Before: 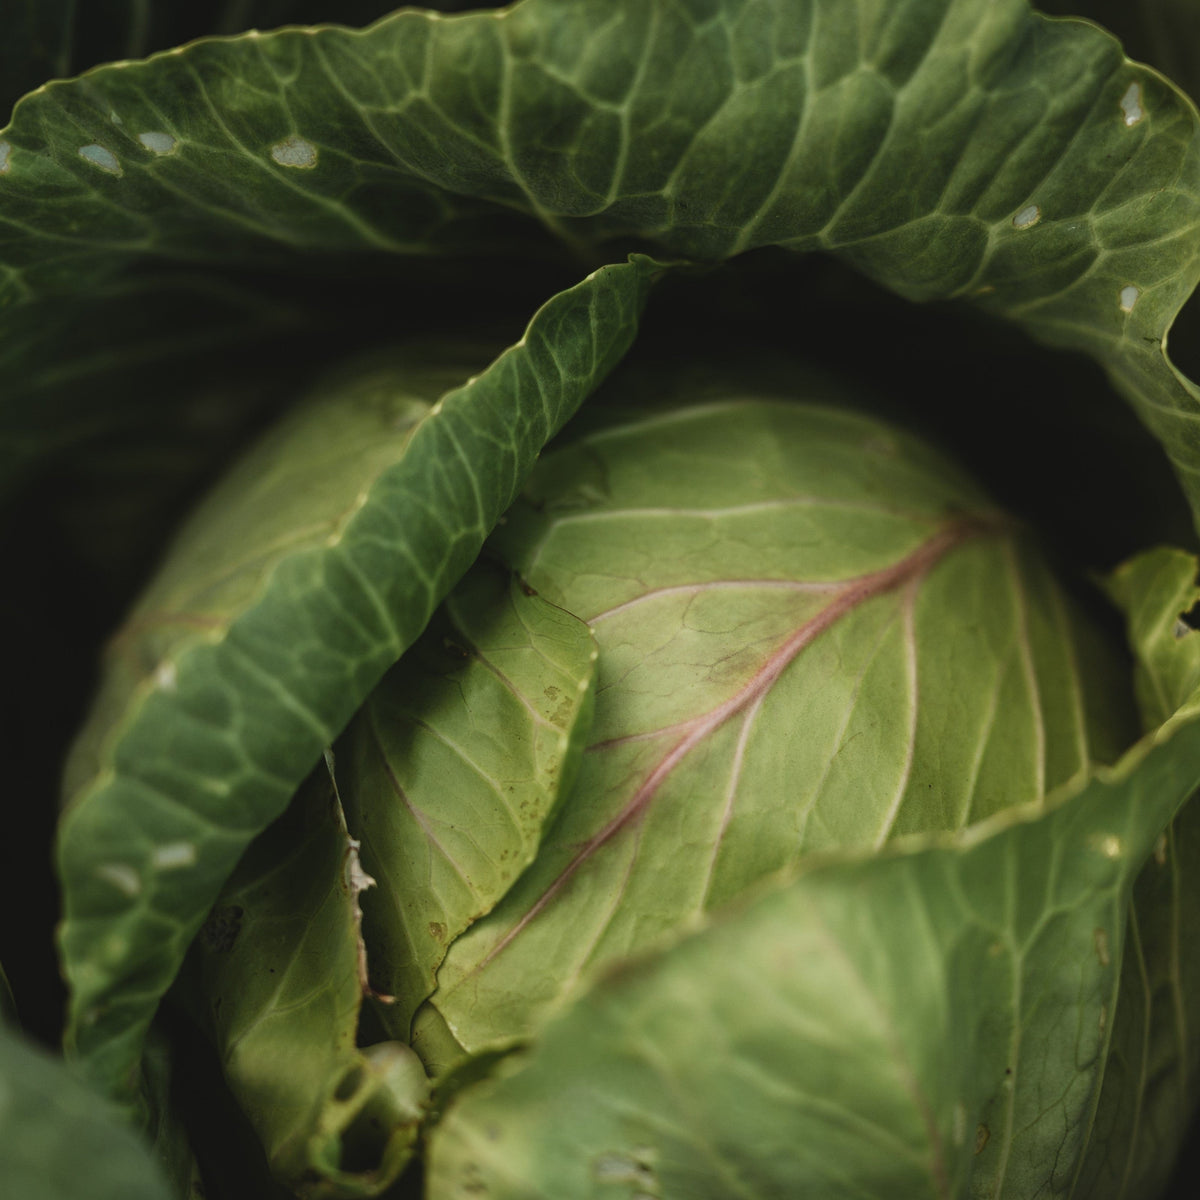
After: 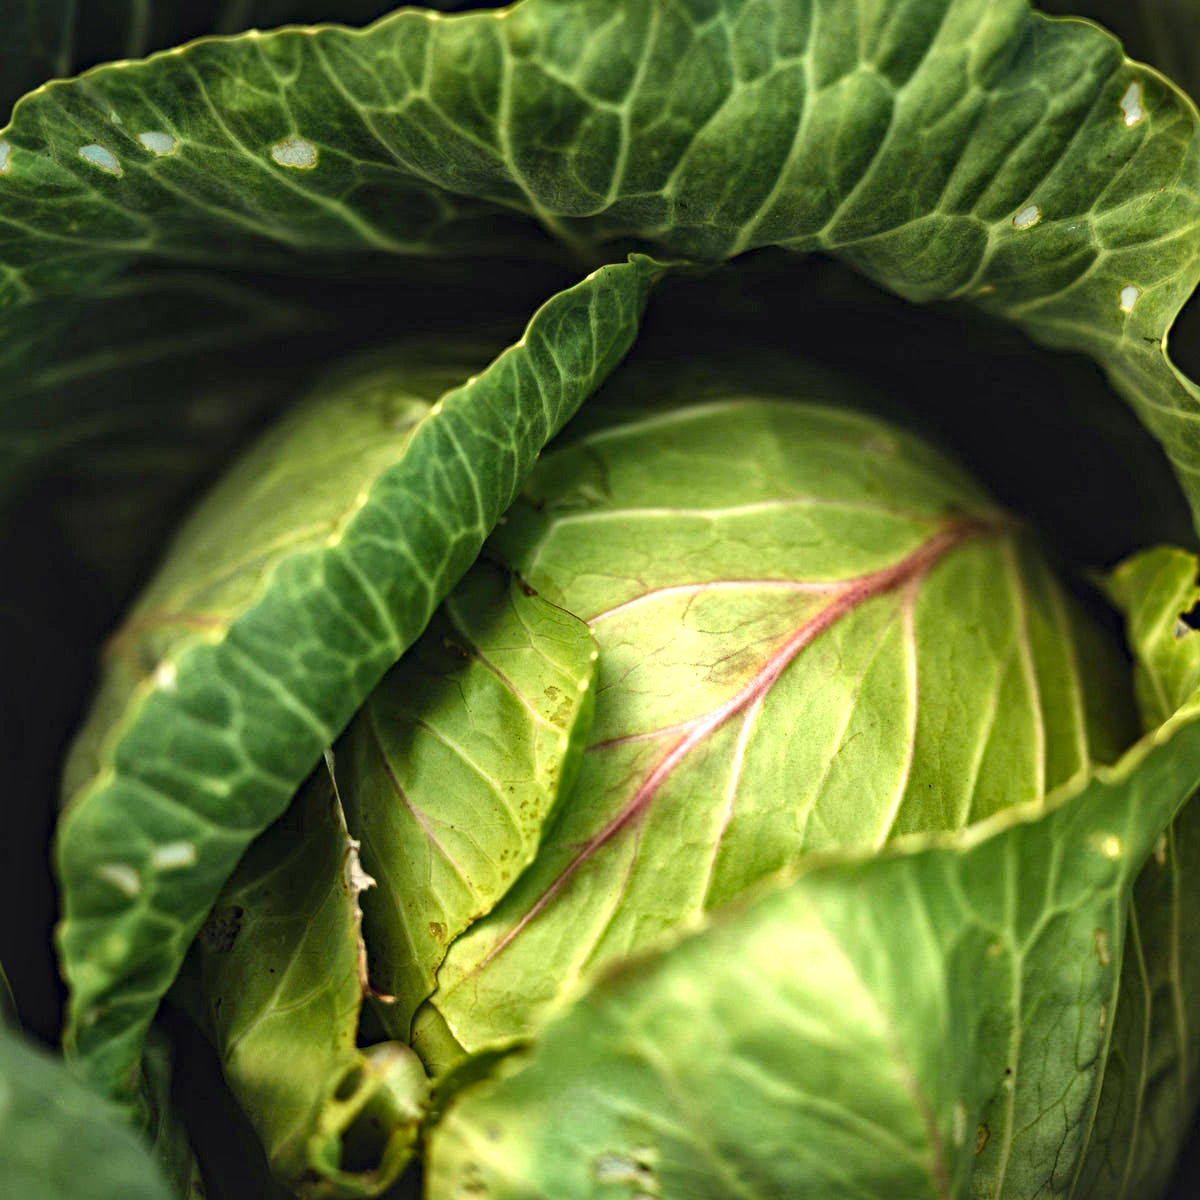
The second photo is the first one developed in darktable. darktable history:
exposure: black level correction 0.001, exposure 1.116 EV, compensate highlight preservation false
haze removal: strength 0.278, distance 0.246, compatibility mode true, adaptive false
contrast brightness saturation: contrast 0.085, saturation 0.199
local contrast: mode bilateral grid, contrast 20, coarseness 50, detail 143%, midtone range 0.2
